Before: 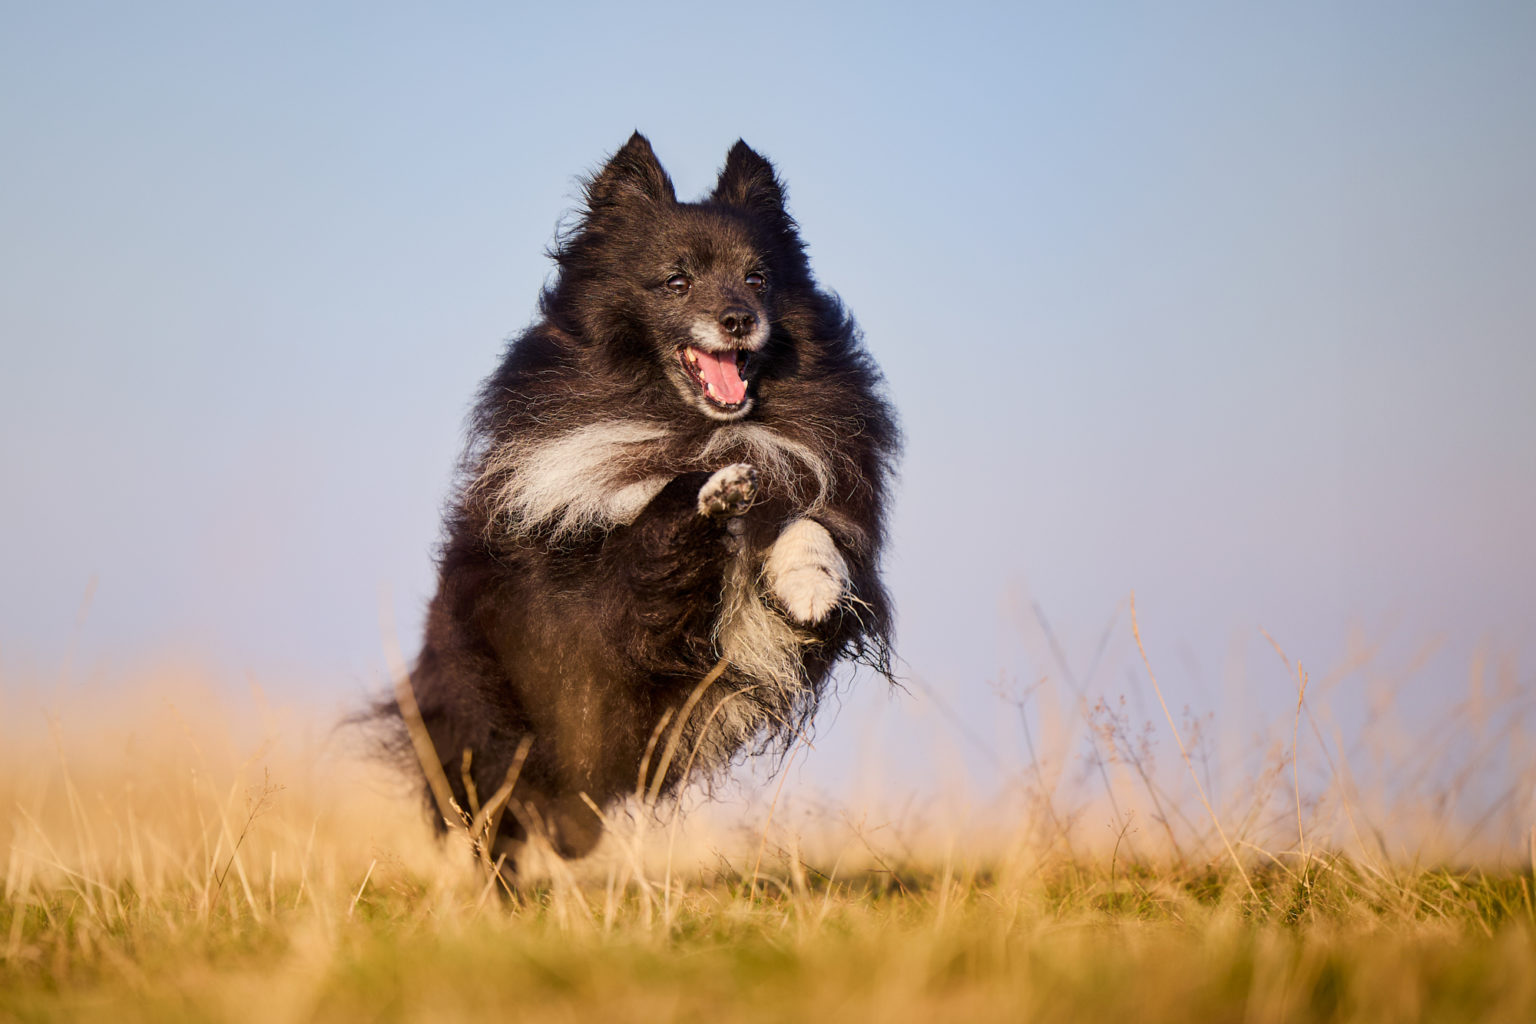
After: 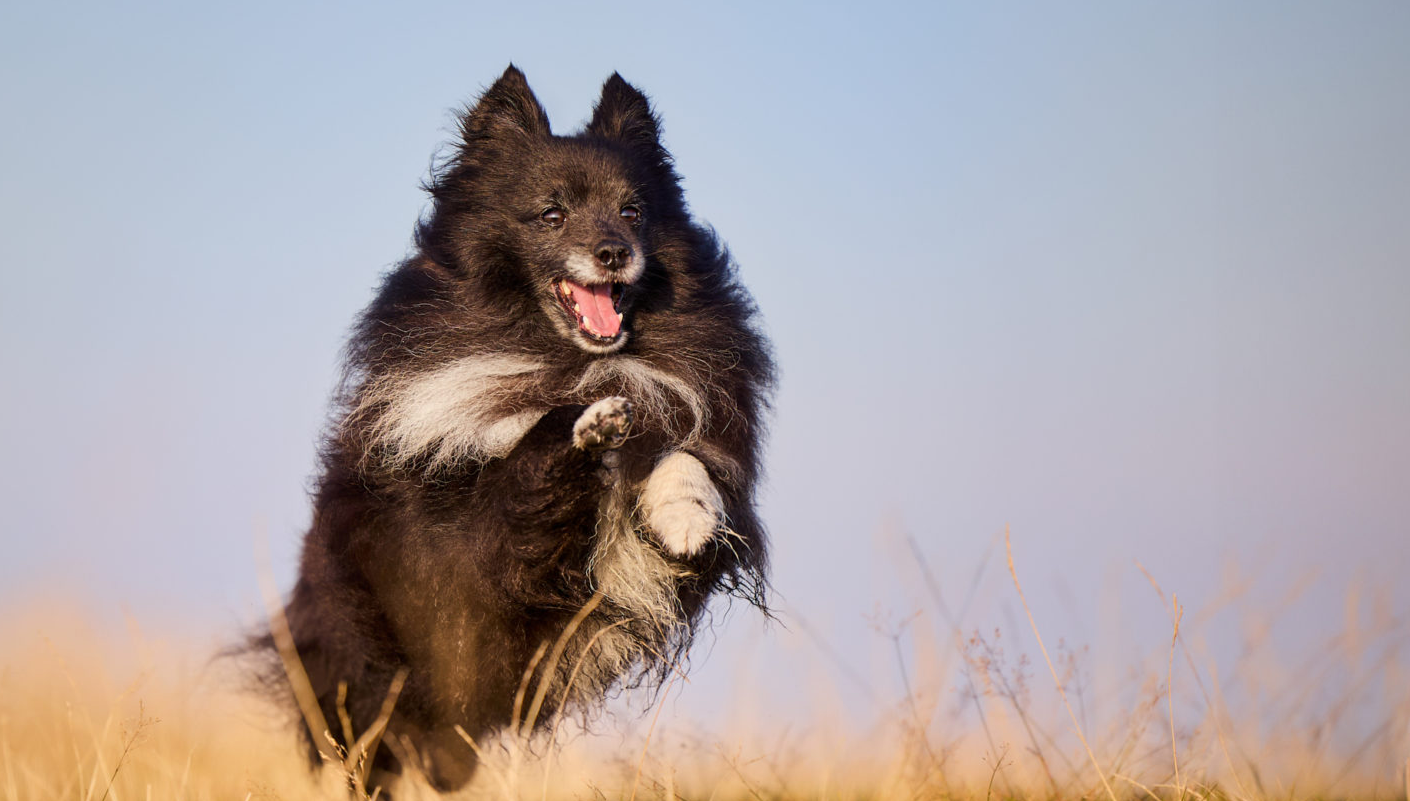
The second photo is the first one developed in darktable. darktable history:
crop: left 8.166%, top 6.55%, bottom 15.227%
